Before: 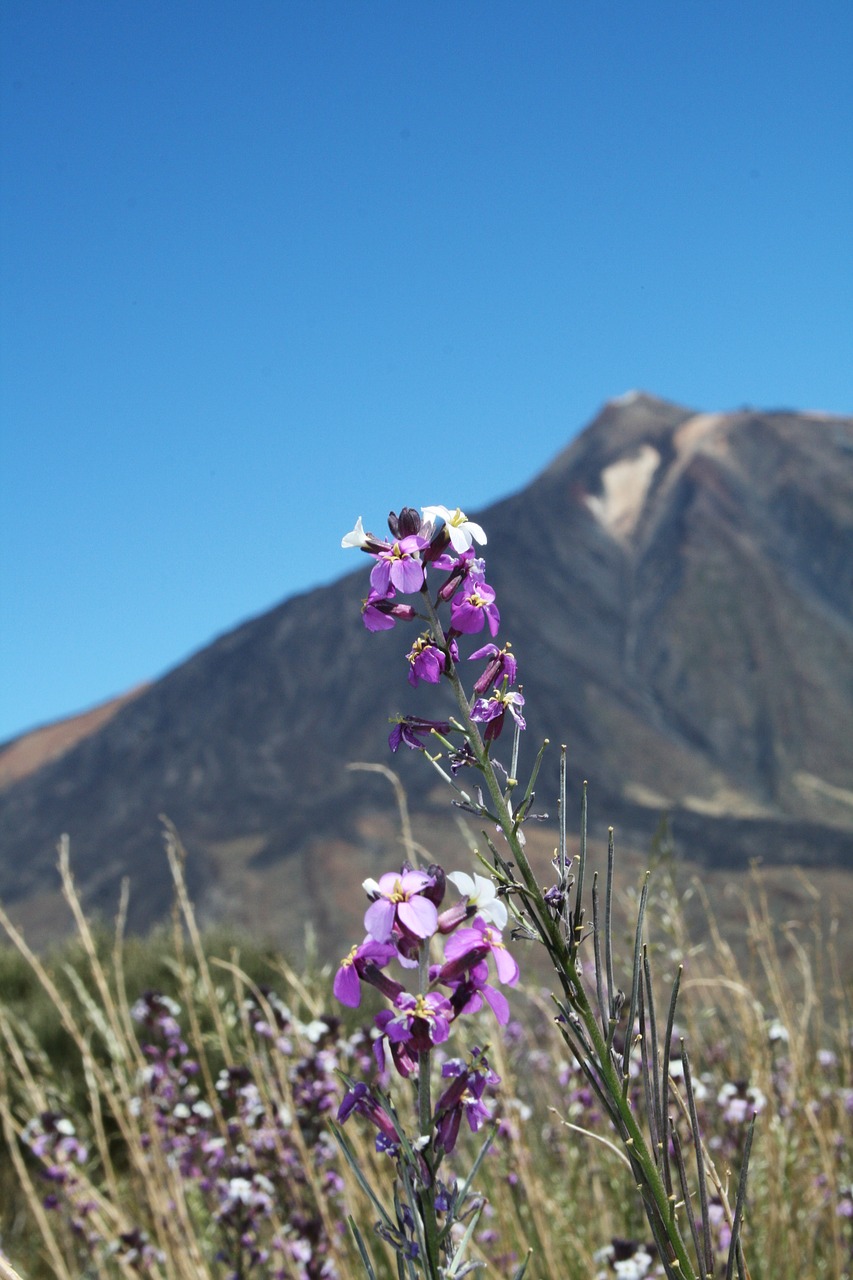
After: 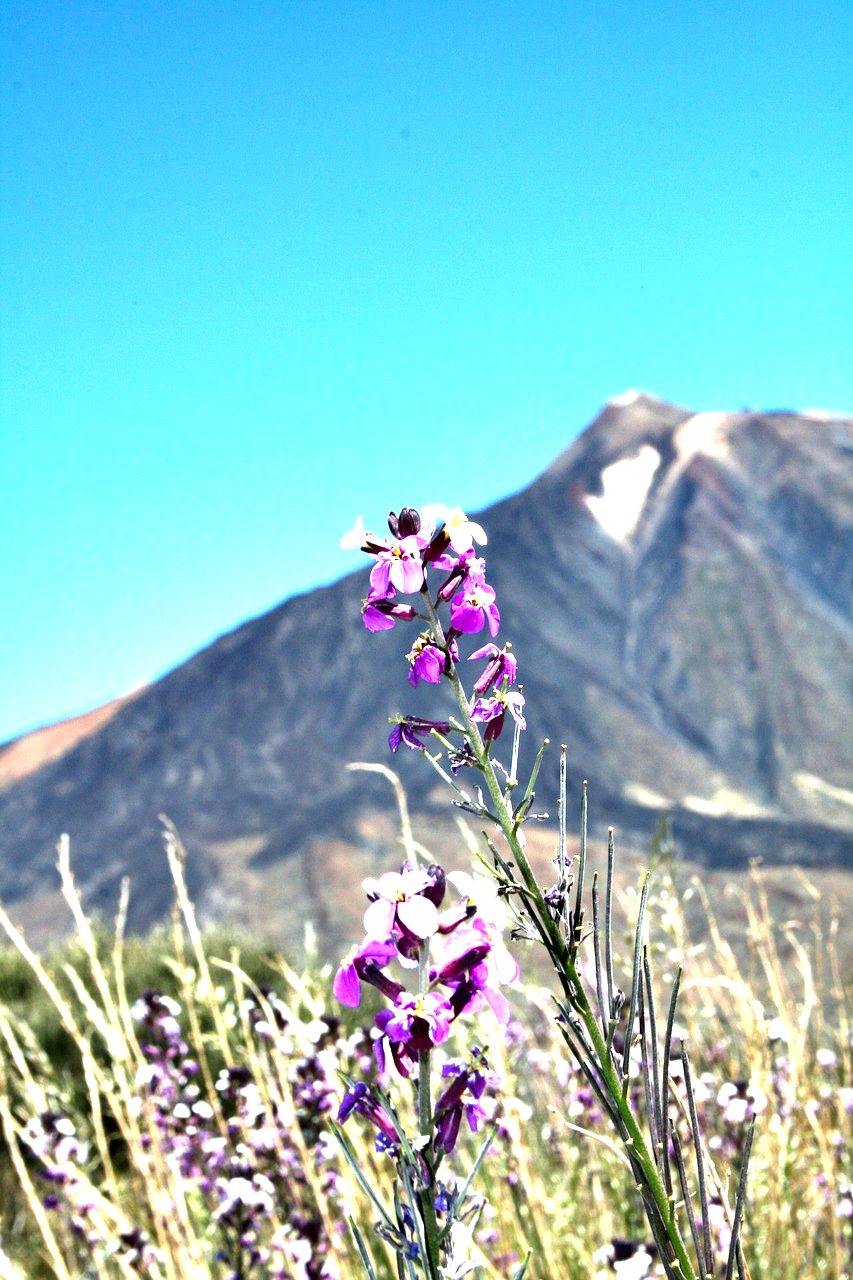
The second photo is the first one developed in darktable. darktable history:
exposure: black level correction 0, exposure 1.5 EV, compensate exposure bias true, compensate highlight preservation false
contrast brightness saturation: saturation 0.1
contrast equalizer: octaves 7, y [[0.6 ×6], [0.55 ×6], [0 ×6], [0 ×6], [0 ×6]]
